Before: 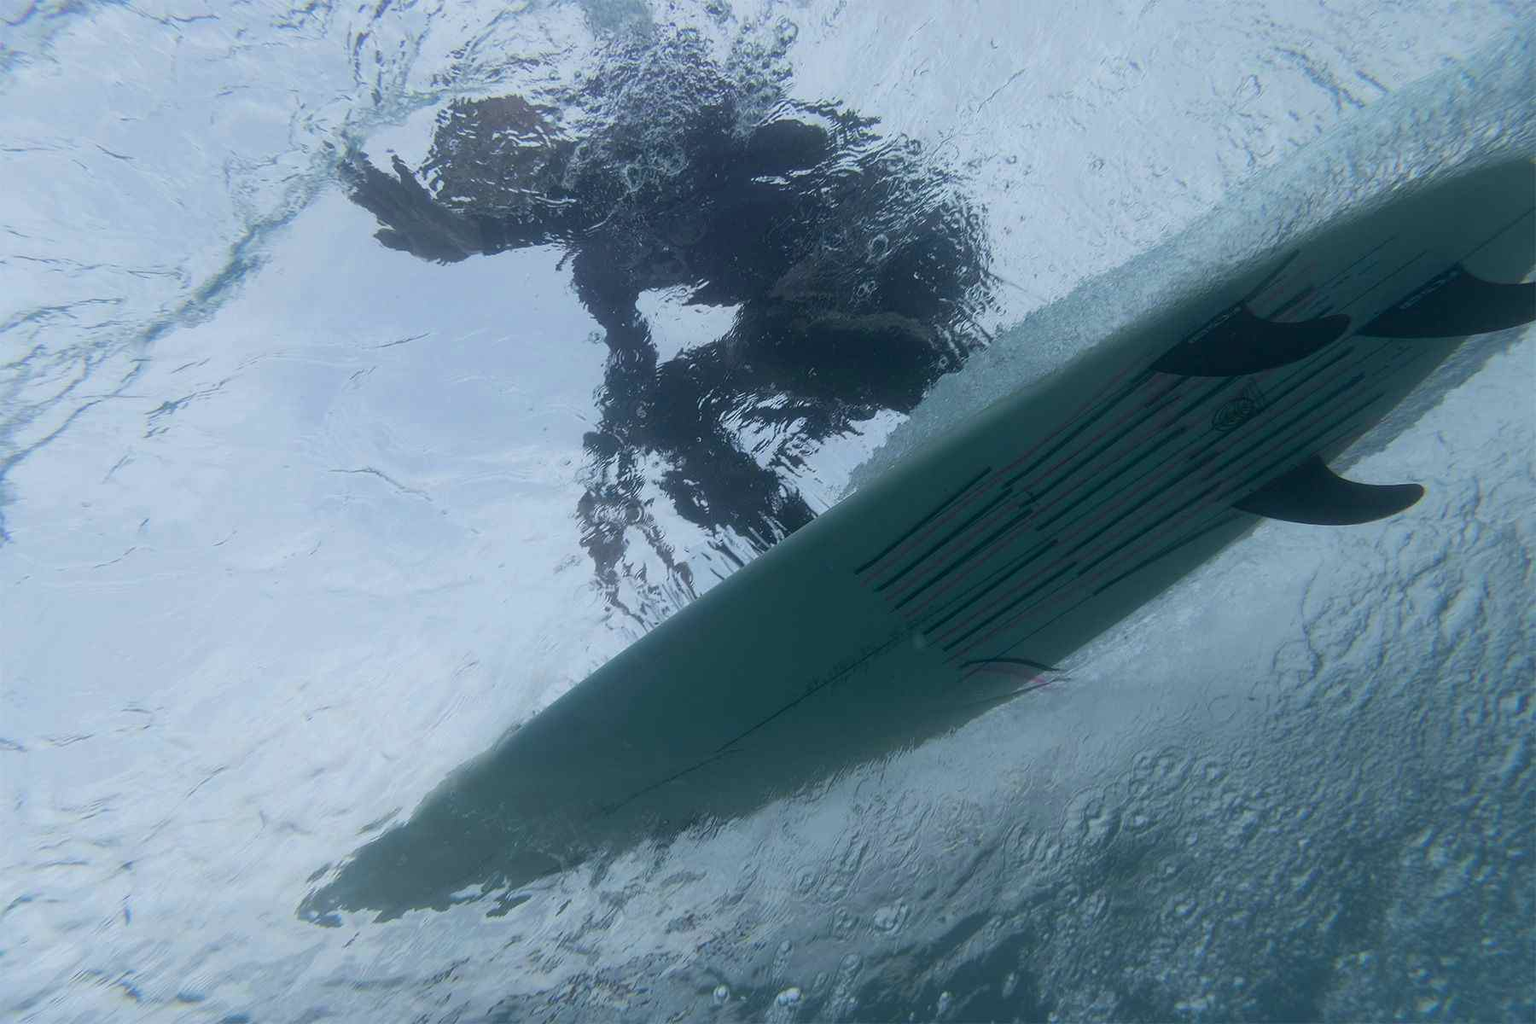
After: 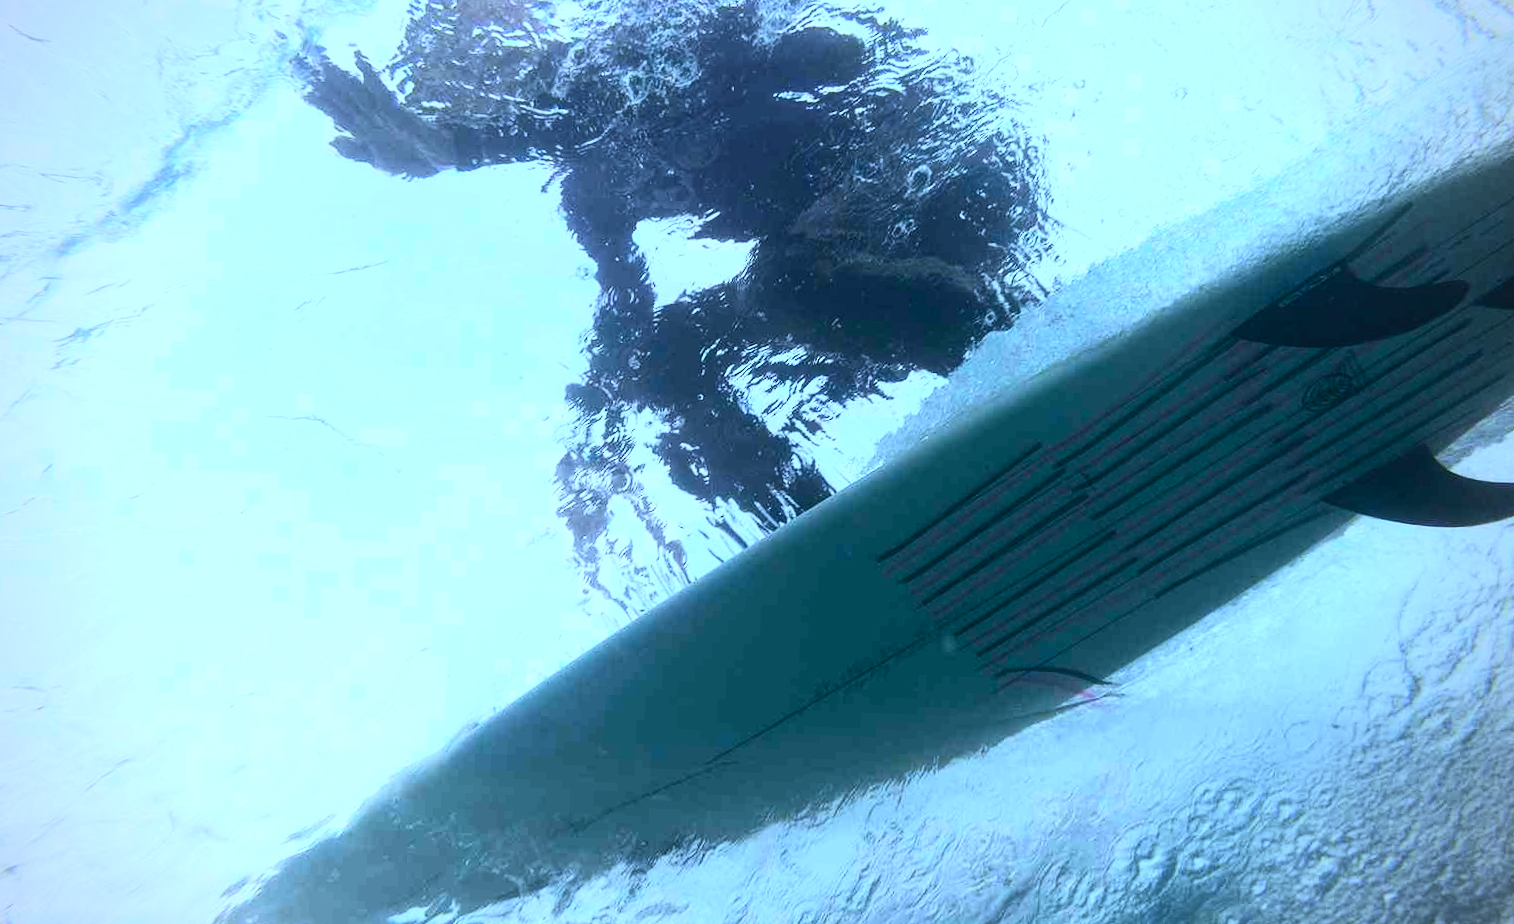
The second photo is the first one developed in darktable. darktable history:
exposure: black level correction 0.001, exposure 0.191 EV, compensate highlight preservation false
tone equalizer: -8 EV -0.75 EV, -7 EV -0.7 EV, -6 EV -0.6 EV, -5 EV -0.4 EV, -3 EV 0.4 EV, -2 EV 0.6 EV, -1 EV 0.7 EV, +0 EV 0.75 EV, edges refinement/feathering 500, mask exposure compensation -1.57 EV, preserve details no
contrast brightness saturation: contrast 0.24, brightness 0.26, saturation 0.39
crop: left 7.856%, top 11.836%, right 10.12%, bottom 15.387%
rotate and perspective: rotation 2.27°, automatic cropping off
white balance: red 0.924, blue 1.095
vignetting: on, module defaults
